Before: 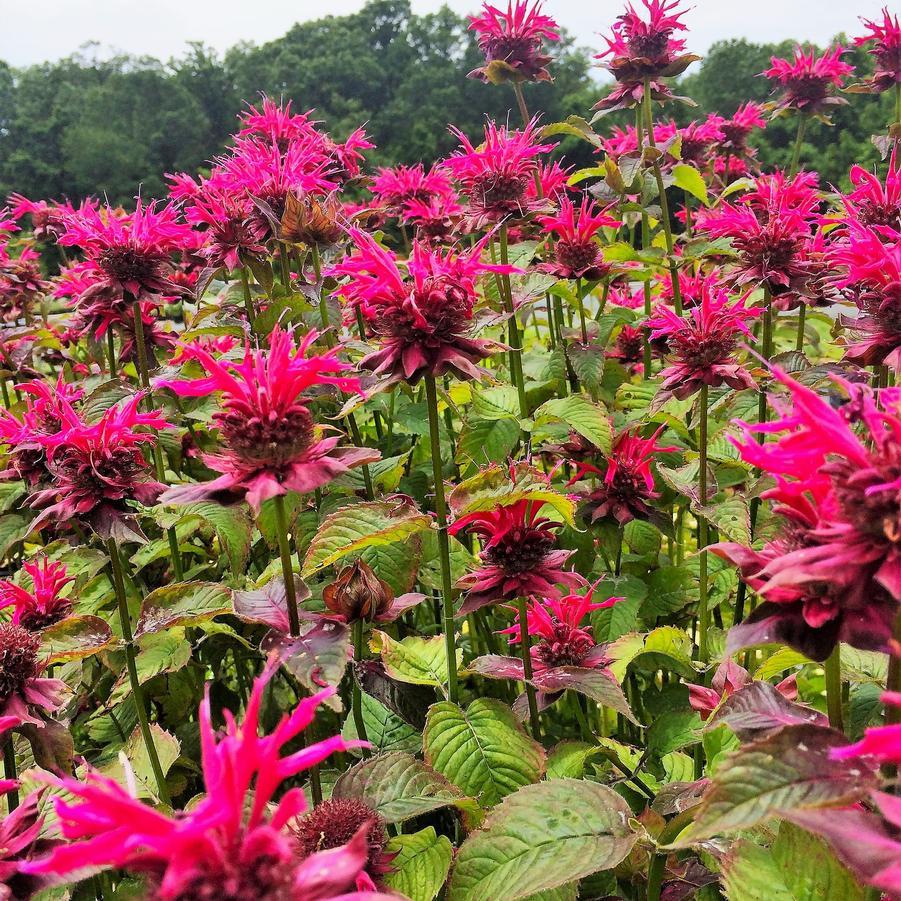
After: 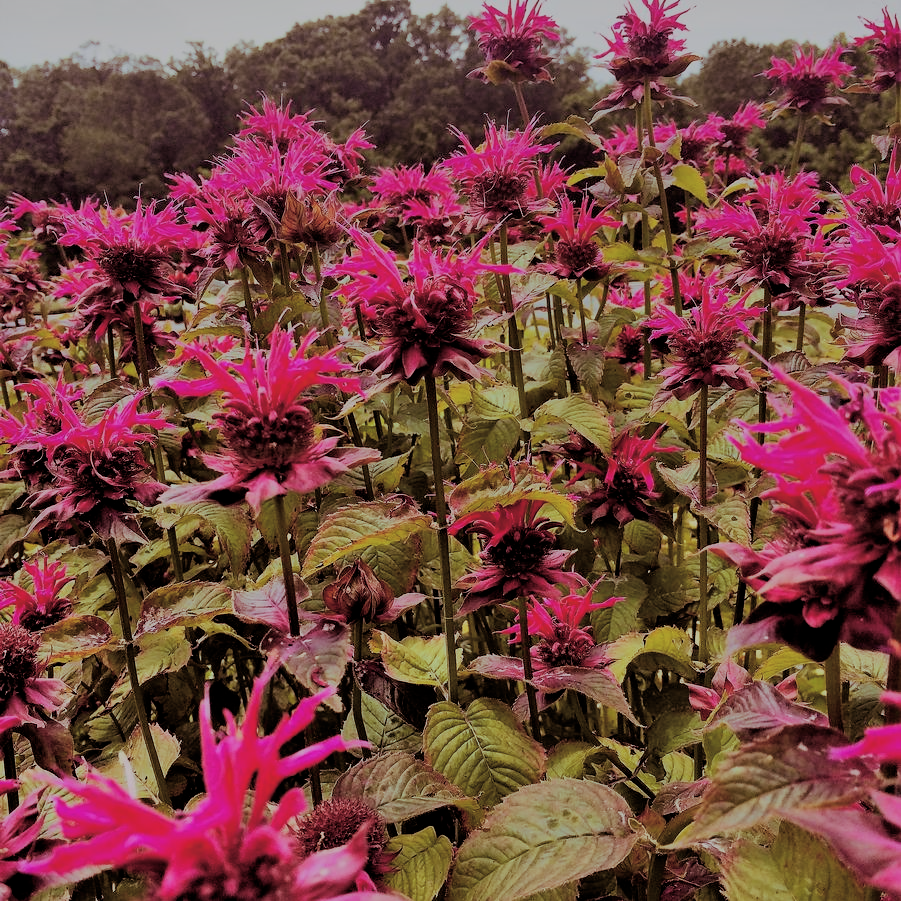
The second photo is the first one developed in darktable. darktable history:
filmic rgb: middle gray luminance 30%, black relative exposure -9 EV, white relative exposure 7 EV, threshold 6 EV, target black luminance 0%, hardness 2.94, latitude 2.04%, contrast 0.963, highlights saturation mix 5%, shadows ↔ highlights balance 12.16%, add noise in highlights 0, preserve chrominance no, color science v3 (2019), use custom middle-gray values true, iterations of high-quality reconstruction 0, contrast in highlights soft, enable highlight reconstruction true
tone equalizer: on, module defaults
exposure: exposure 0.2 EV, compensate highlight preservation false
color balance rgb: linear chroma grading › shadows 19.44%, linear chroma grading › highlights 3.42%, linear chroma grading › mid-tones 10.16%
shadows and highlights: radius 108.52, shadows 44.07, highlights -67.8, low approximation 0.01, soften with gaussian
white balance: emerald 1
split-toning: on, module defaults
